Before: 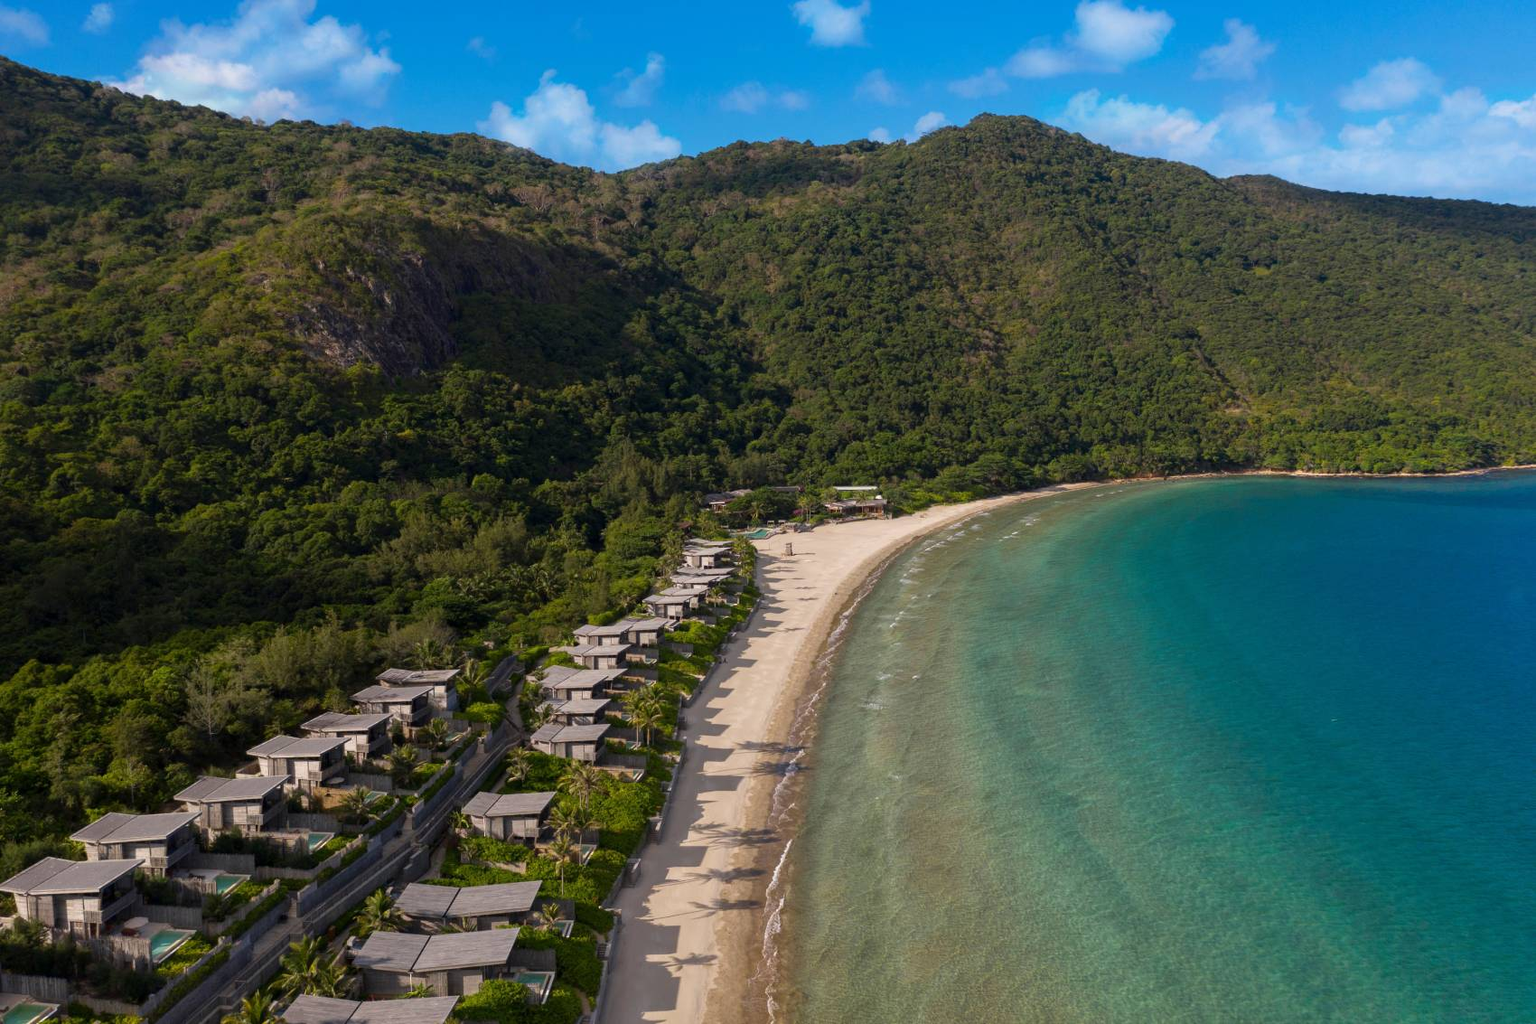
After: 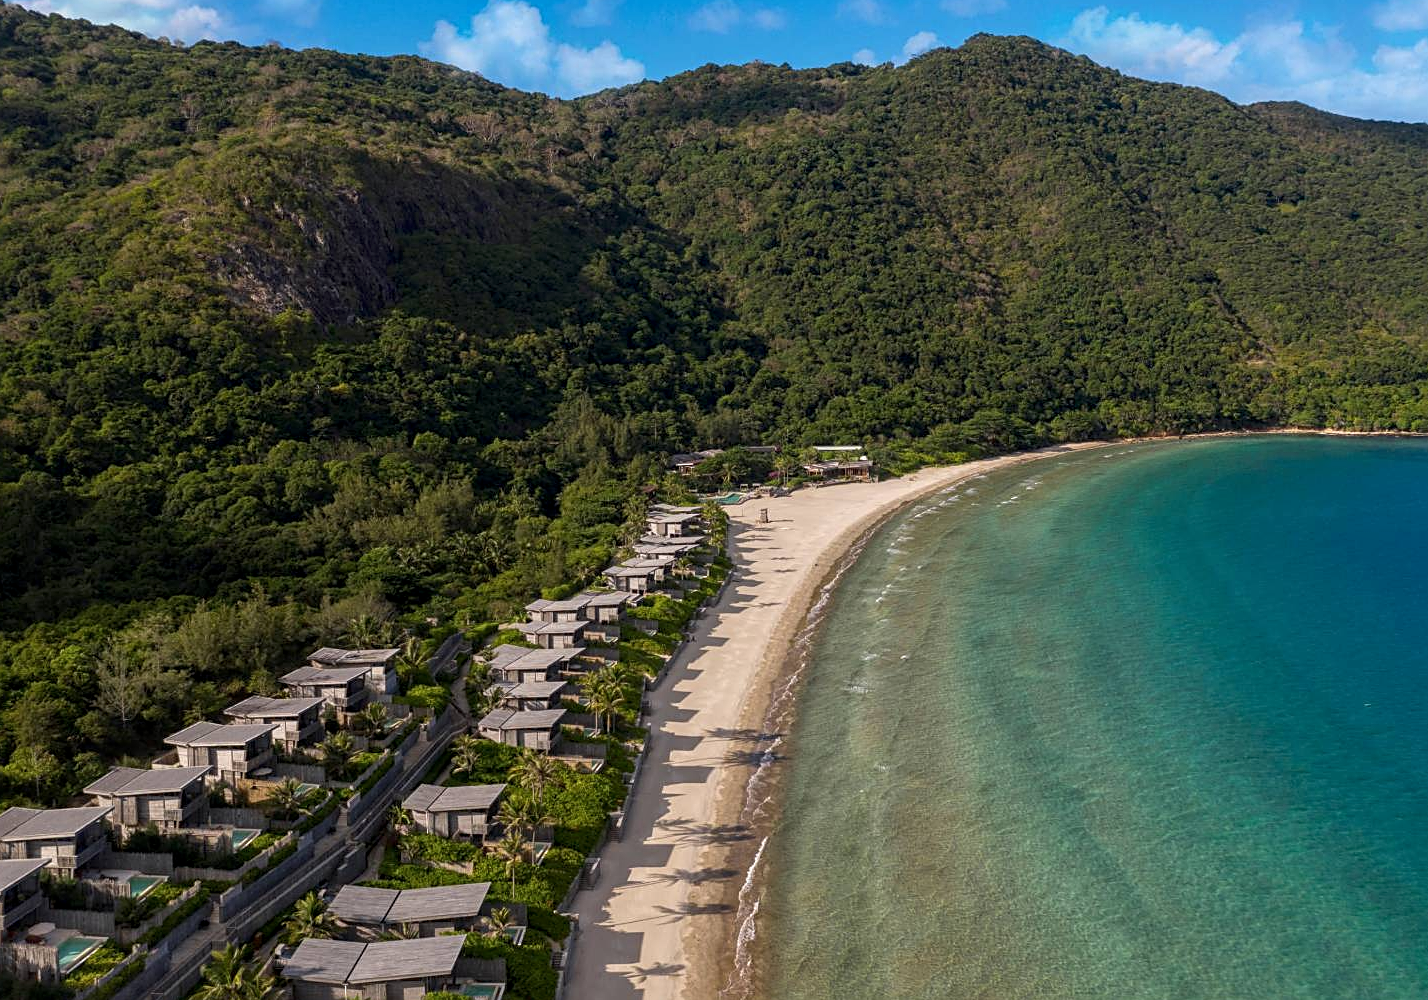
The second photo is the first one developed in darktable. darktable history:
crop: left 6.446%, top 8.188%, right 9.538%, bottom 3.548%
local contrast: on, module defaults
sharpen: on, module defaults
